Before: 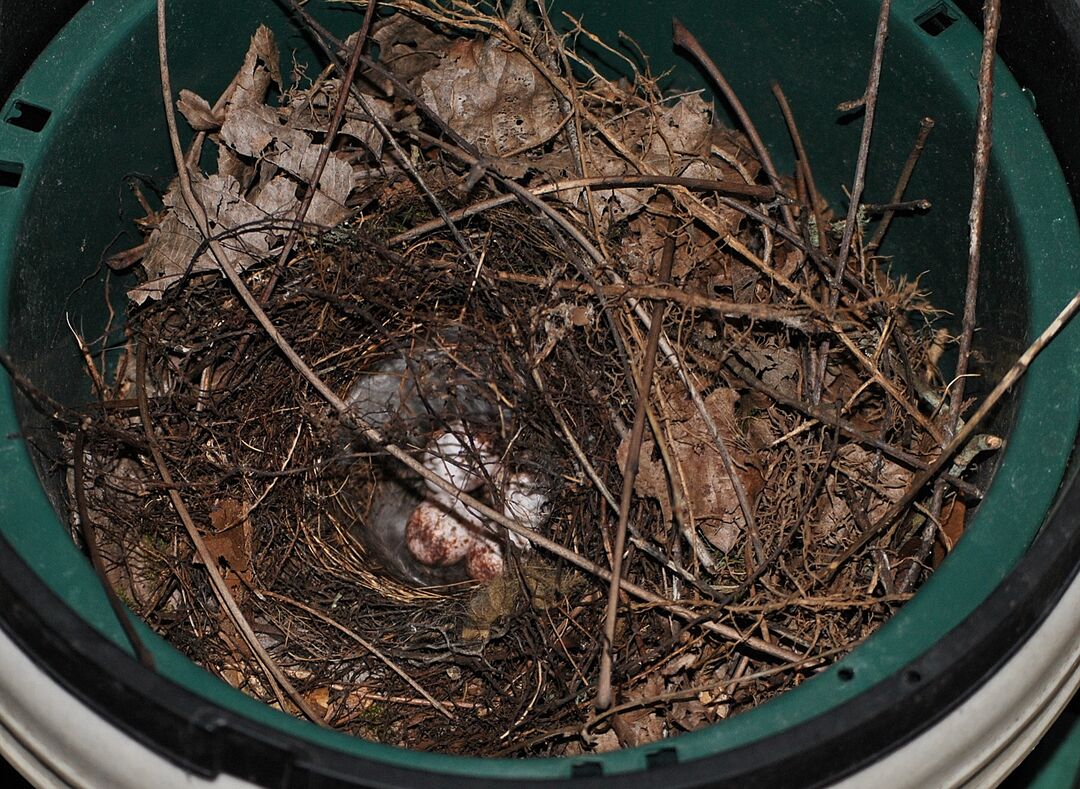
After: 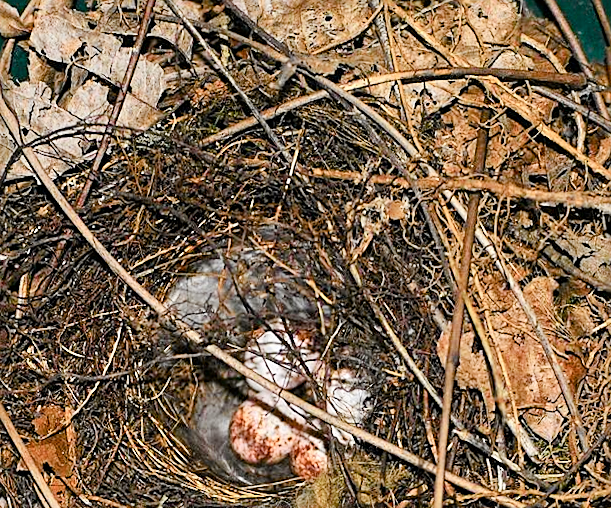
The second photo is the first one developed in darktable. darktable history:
exposure: black level correction 0, exposure 1.1 EV, compensate exposure bias true, compensate highlight preservation false
crop: left 16.202%, top 11.208%, right 26.045%, bottom 20.557%
tone curve: curves: ch0 [(0, 0) (0.048, 0.024) (0.099, 0.082) (0.227, 0.255) (0.407, 0.482) (0.543, 0.634) (0.719, 0.77) (0.837, 0.843) (1, 0.906)]; ch1 [(0, 0) (0.3, 0.268) (0.404, 0.374) (0.475, 0.463) (0.501, 0.499) (0.514, 0.502) (0.551, 0.541) (0.643, 0.648) (0.682, 0.674) (0.802, 0.812) (1, 1)]; ch2 [(0, 0) (0.259, 0.207) (0.323, 0.311) (0.364, 0.368) (0.442, 0.461) (0.498, 0.498) (0.531, 0.528) (0.581, 0.602) (0.629, 0.659) (0.768, 0.728) (1, 1)], color space Lab, independent channels, preserve colors none
rotate and perspective: rotation -2°, crop left 0.022, crop right 0.978, crop top 0.049, crop bottom 0.951
sharpen: on, module defaults
color balance rgb: perceptual saturation grading › global saturation 20%, perceptual saturation grading › highlights -25%, perceptual saturation grading › shadows 50%
